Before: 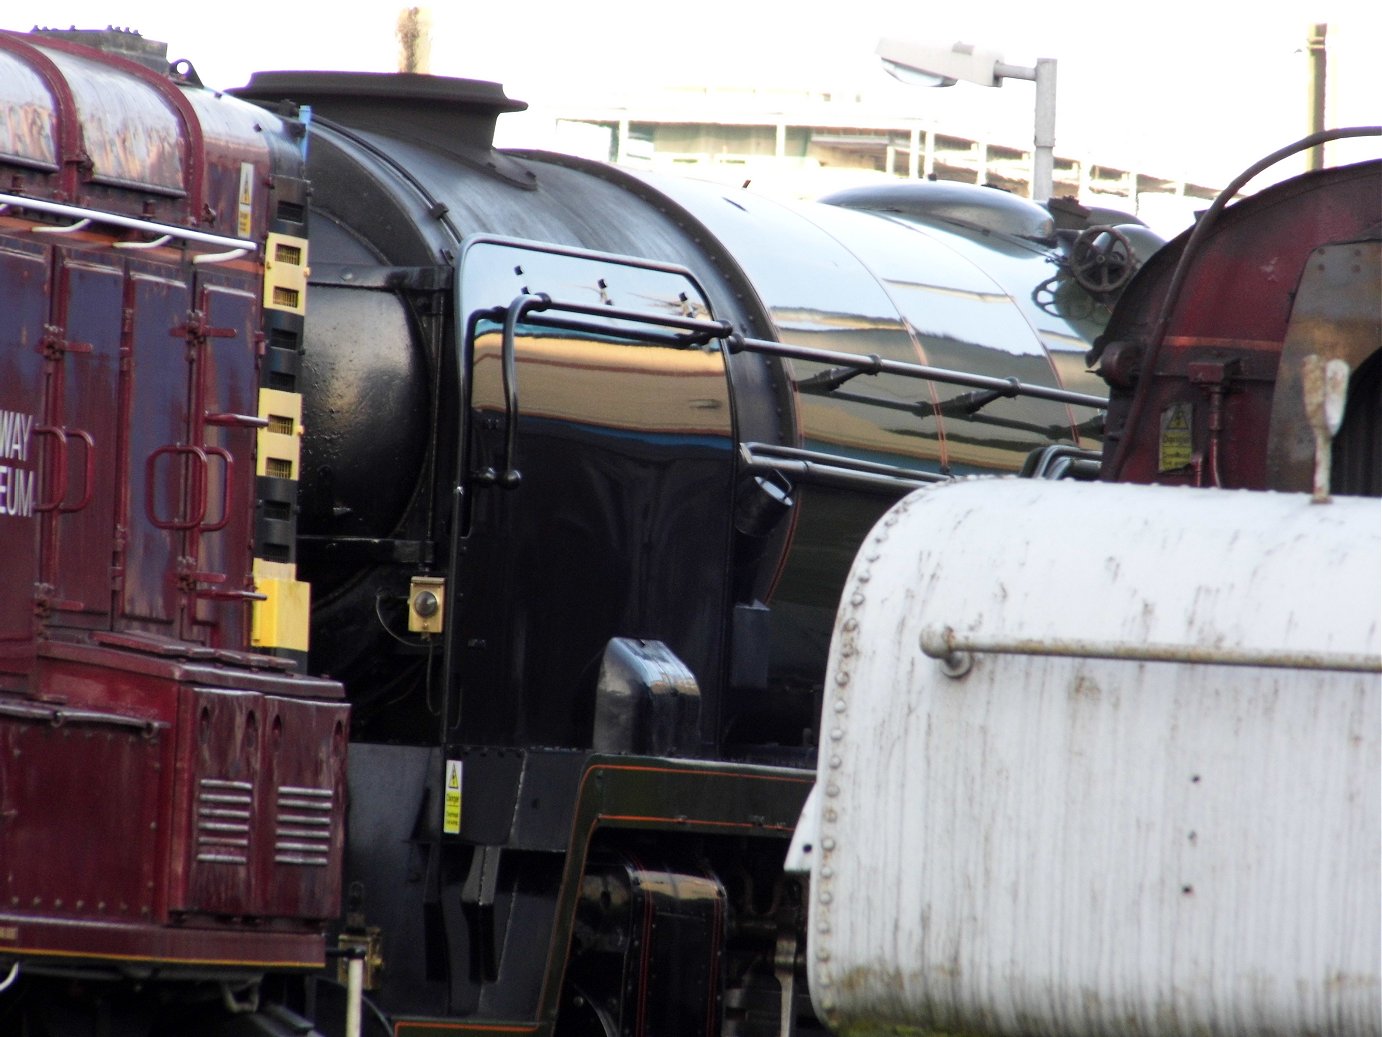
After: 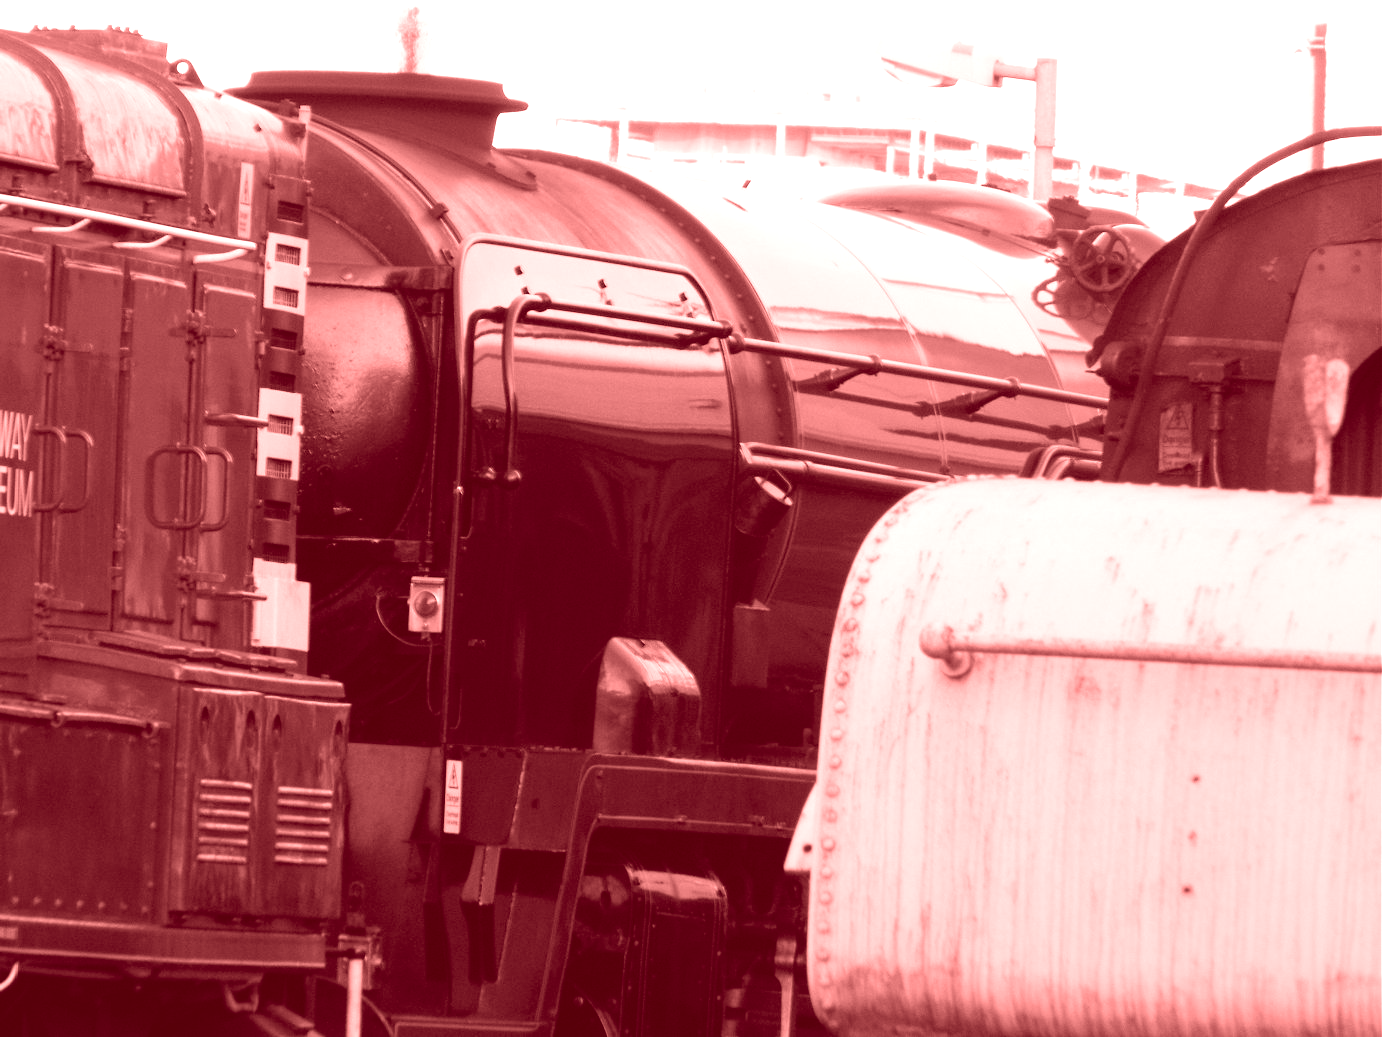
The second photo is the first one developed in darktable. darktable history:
white balance: red 1.066, blue 1.119
colorize: saturation 60%, source mix 100%
